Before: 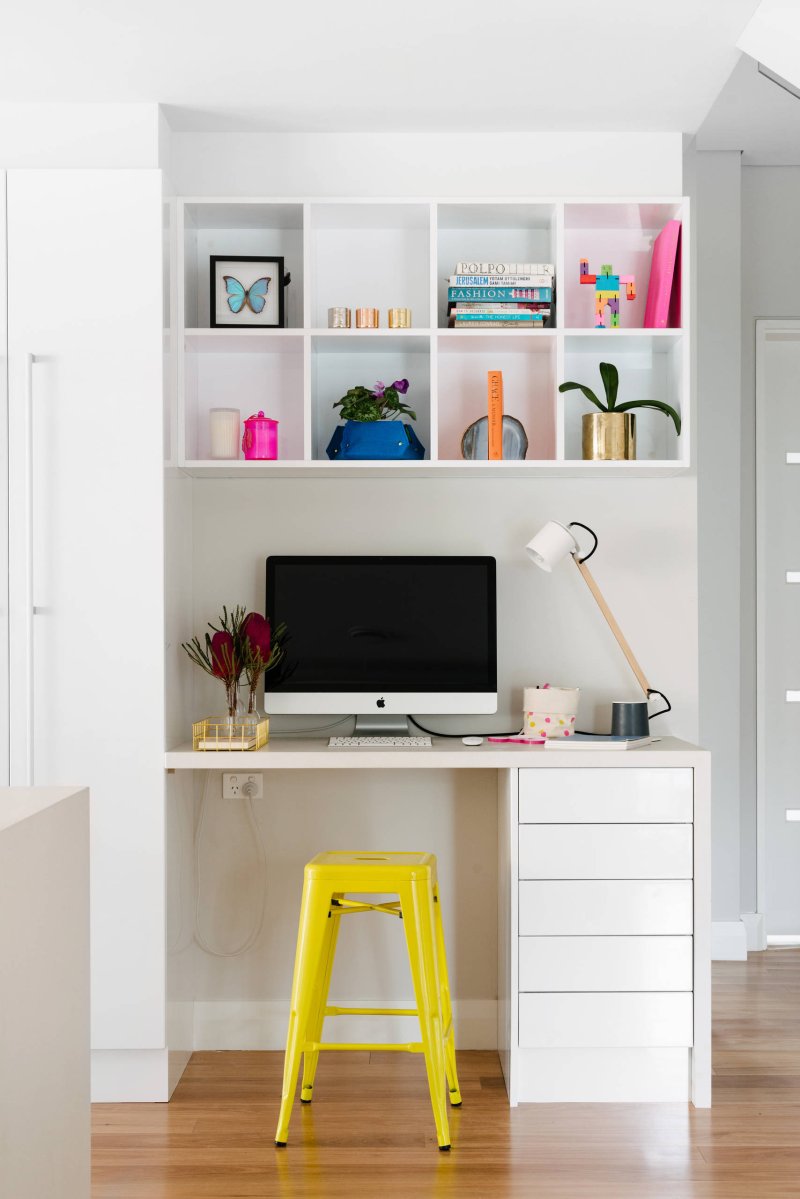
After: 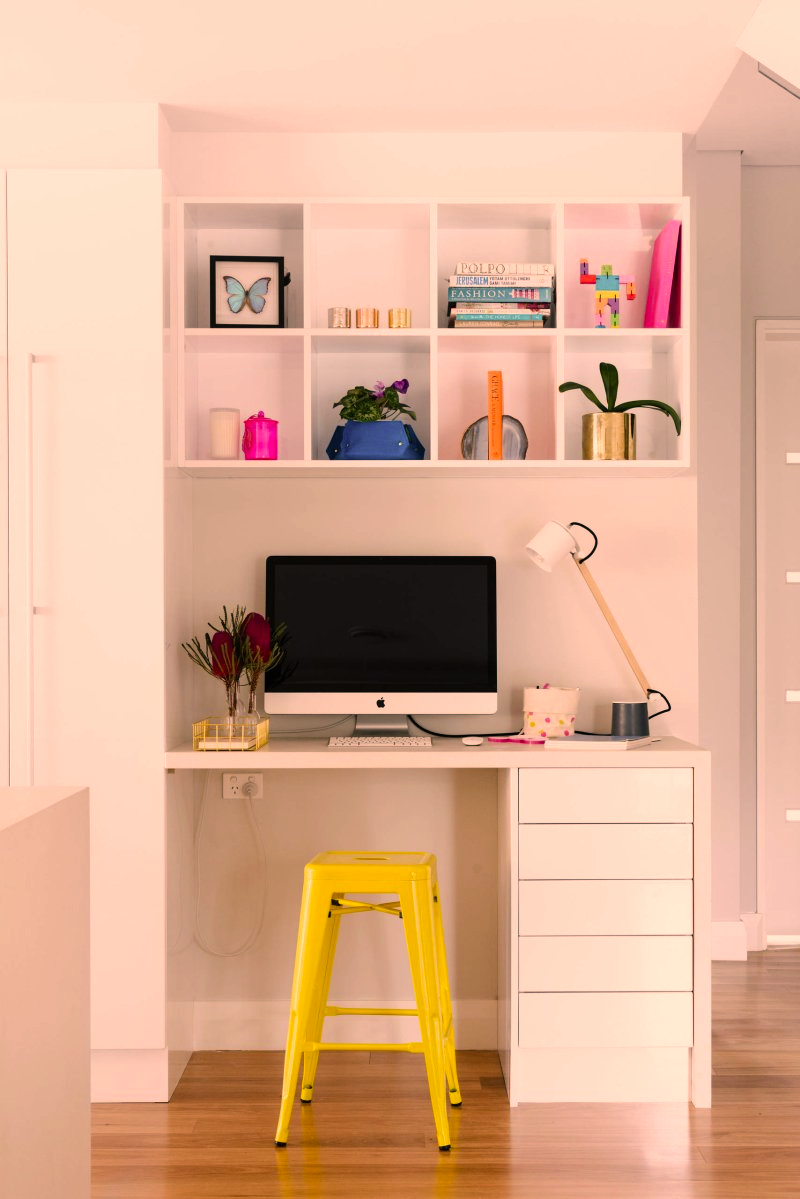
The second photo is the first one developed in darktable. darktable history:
color correction: highlights a* 21.74, highlights b* 21.75
